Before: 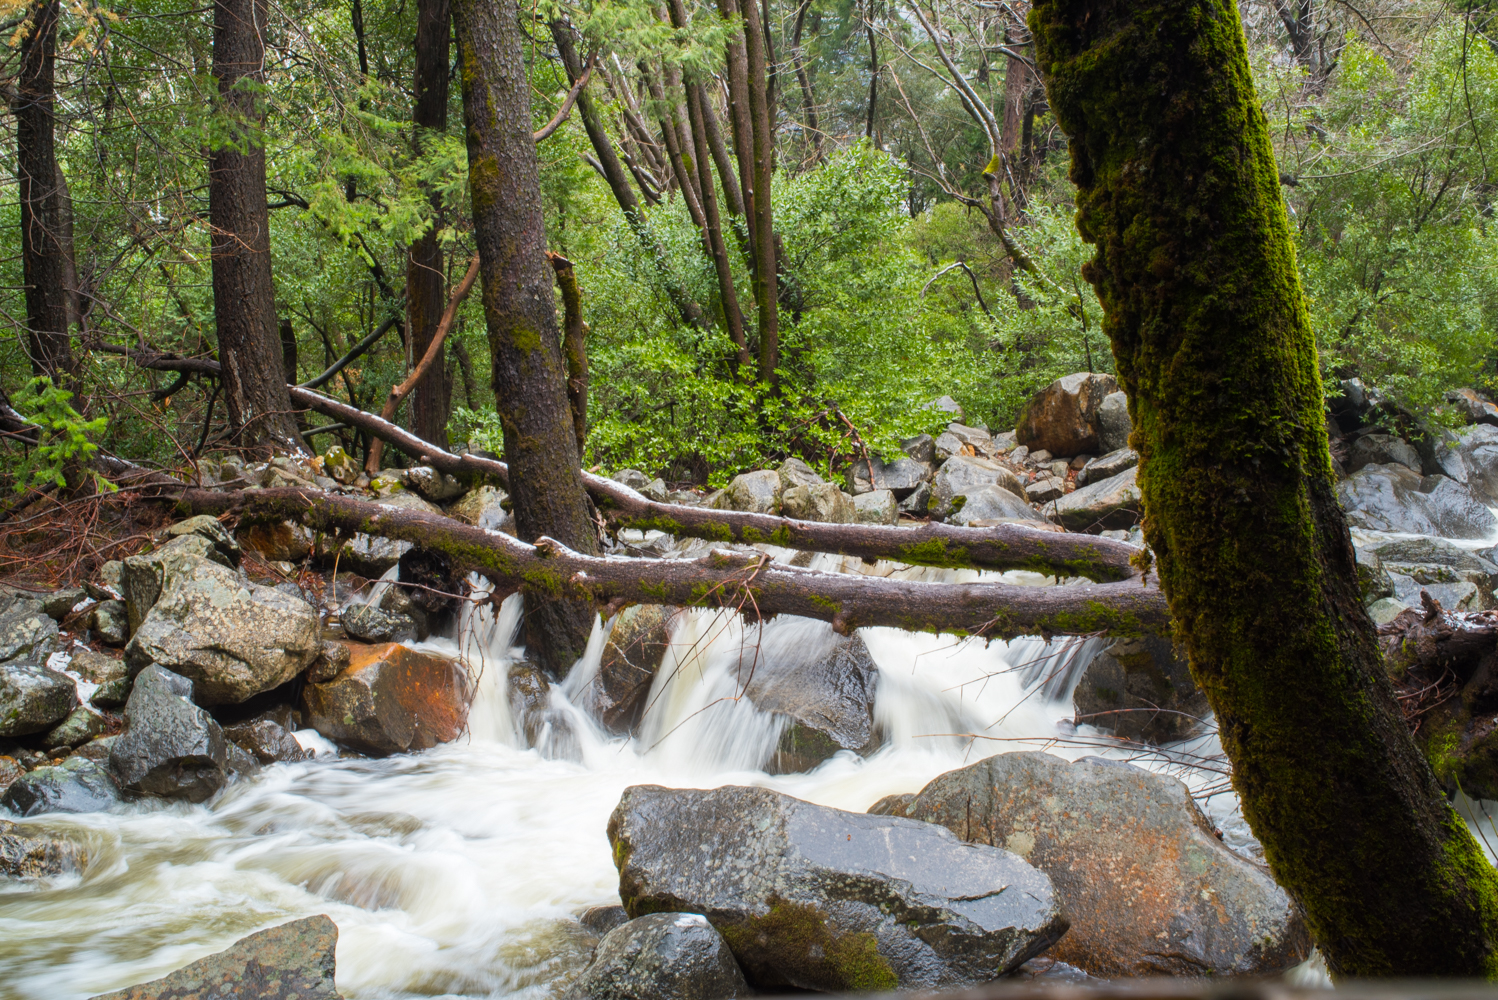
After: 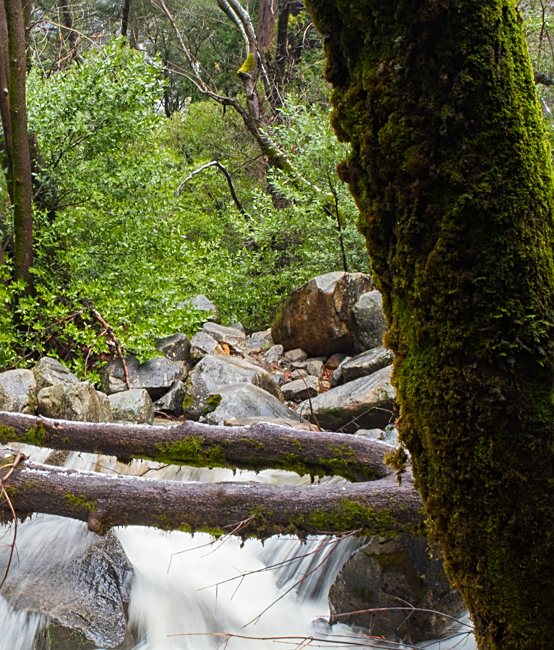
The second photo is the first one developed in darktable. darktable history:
crop and rotate: left 49.737%, top 10.127%, right 13.279%, bottom 24.781%
sharpen: on, module defaults
